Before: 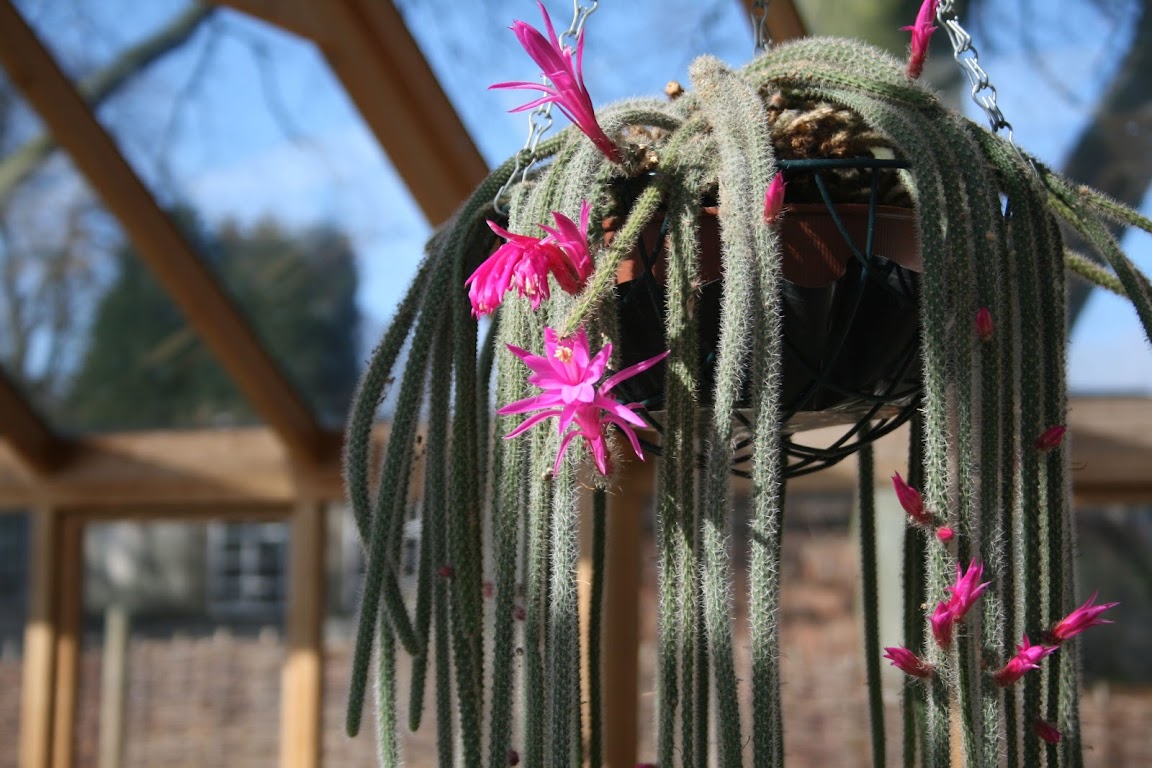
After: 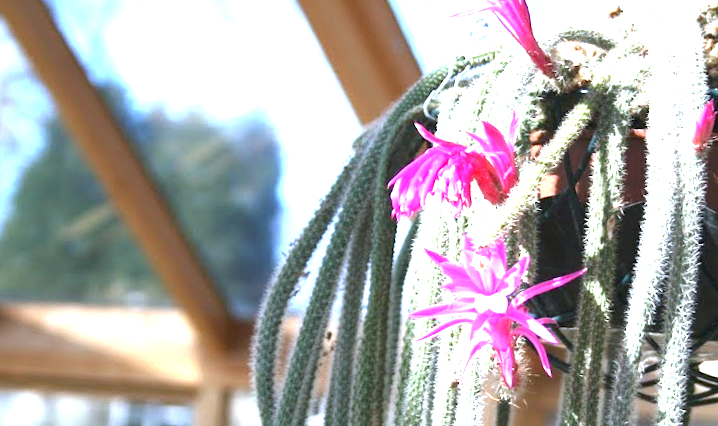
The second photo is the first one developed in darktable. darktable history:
white balance: red 0.931, blue 1.11
exposure: exposure 2.25 EV, compensate highlight preservation false
crop and rotate: angle -4.99°, left 2.122%, top 6.945%, right 27.566%, bottom 30.519%
